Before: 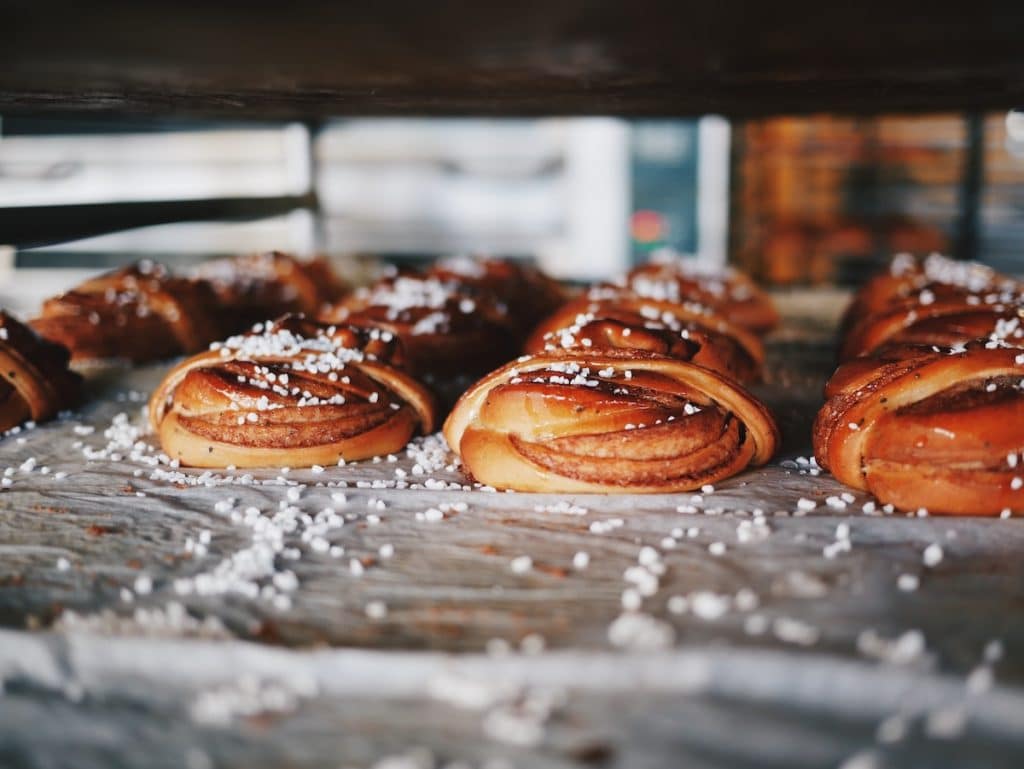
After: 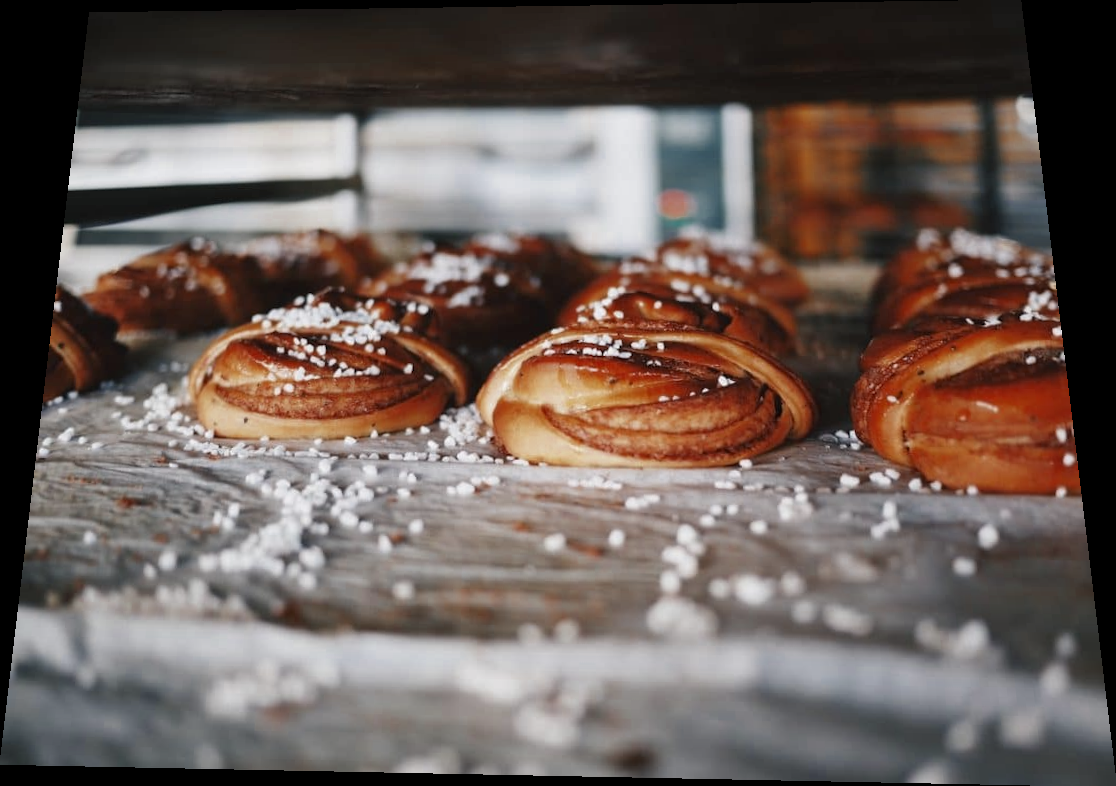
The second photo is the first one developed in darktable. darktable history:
rotate and perspective: rotation 0.128°, lens shift (vertical) -0.181, lens shift (horizontal) -0.044, shear 0.001, automatic cropping off
color zones: curves: ch0 [(0, 0.5) (0.125, 0.4) (0.25, 0.5) (0.375, 0.4) (0.5, 0.4) (0.625, 0.35) (0.75, 0.35) (0.875, 0.5)]; ch1 [(0, 0.35) (0.125, 0.45) (0.25, 0.35) (0.375, 0.35) (0.5, 0.35) (0.625, 0.35) (0.75, 0.45) (0.875, 0.35)]; ch2 [(0, 0.6) (0.125, 0.5) (0.25, 0.5) (0.375, 0.6) (0.5, 0.6) (0.625, 0.5) (0.75, 0.5) (0.875, 0.5)]
